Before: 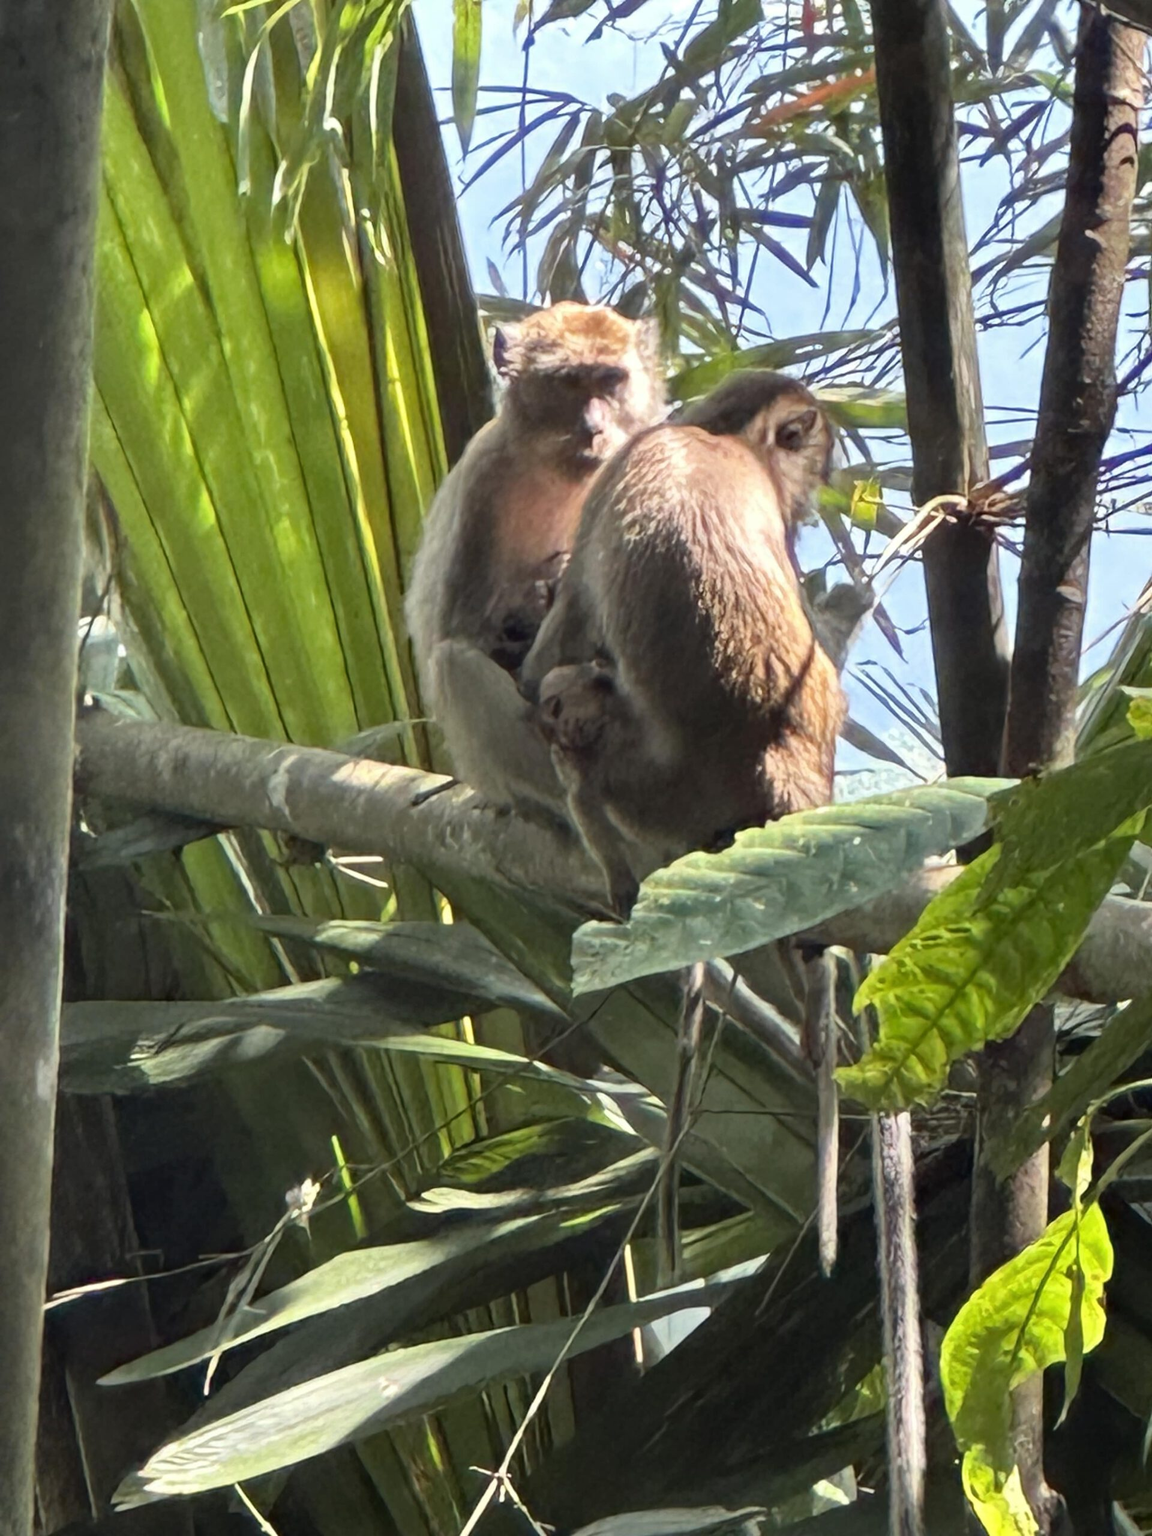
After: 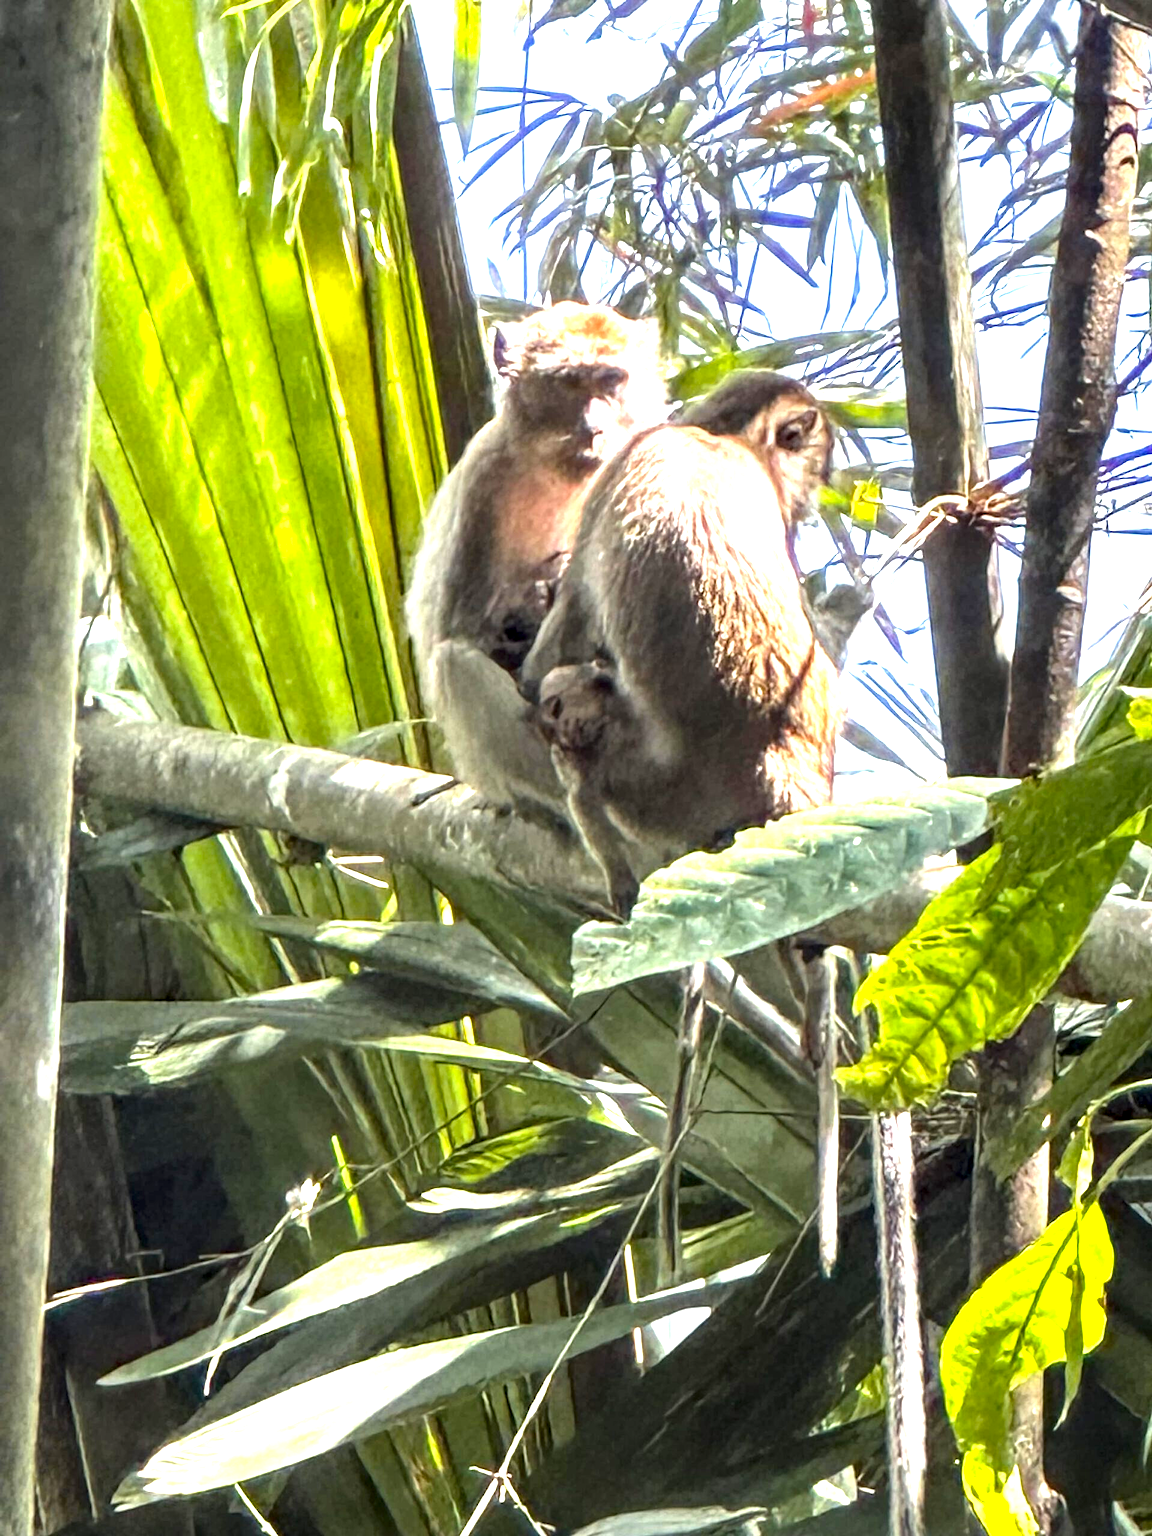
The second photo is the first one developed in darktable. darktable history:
local contrast: highlights 60%, shadows 60%, detail 160%
color balance rgb: perceptual saturation grading › global saturation 30%
exposure: black level correction 0, exposure 1.173 EV, compensate exposure bias true, compensate highlight preservation false
